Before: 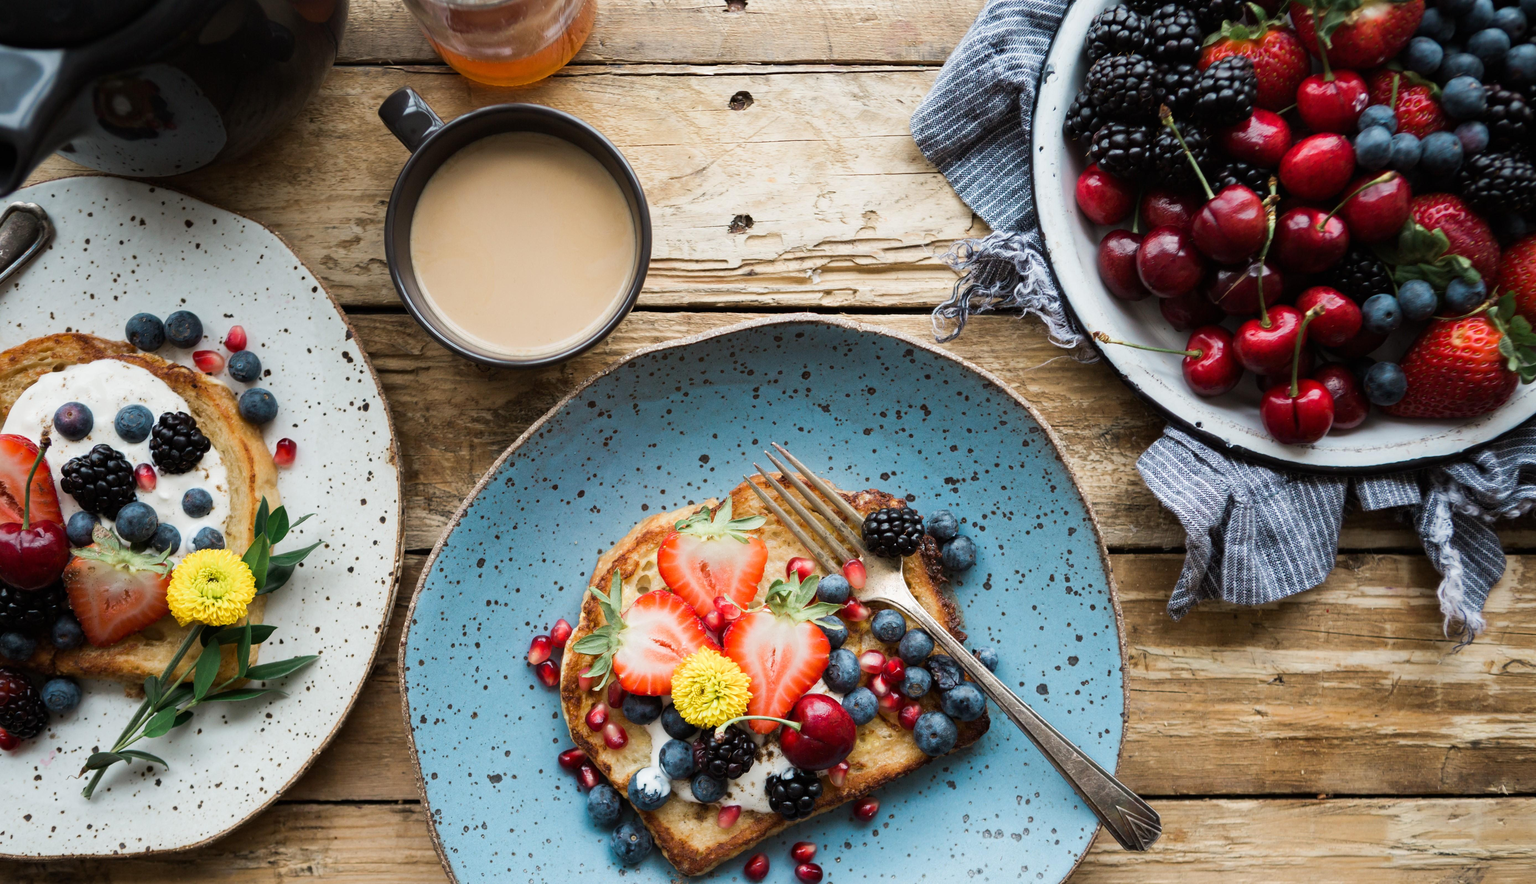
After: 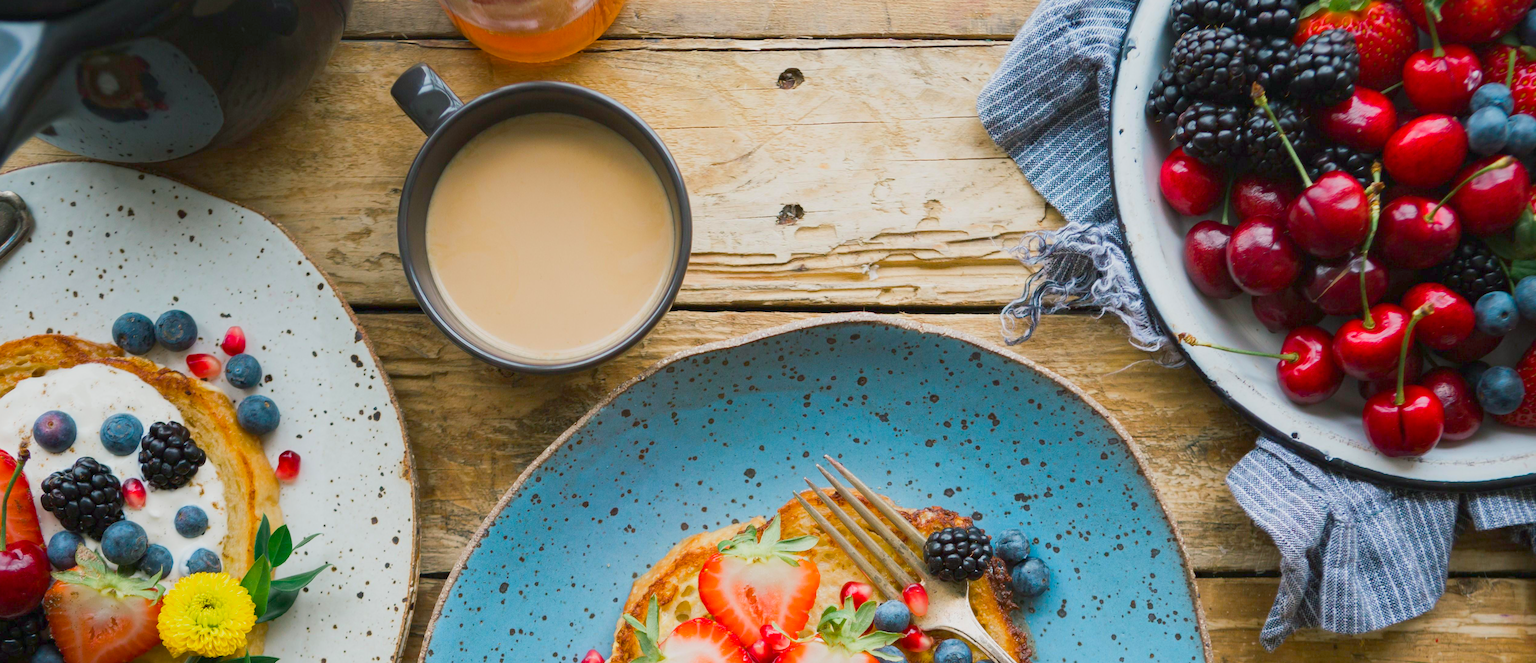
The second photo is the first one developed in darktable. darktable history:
crop: left 1.581%, top 3.377%, right 7.664%, bottom 28.433%
color balance rgb: shadows lift › luminance -7.45%, shadows lift › chroma 2.205%, shadows lift › hue 203.49°, perceptual saturation grading › global saturation 30.417%, perceptual brilliance grading › global brilliance 11.576%, contrast -29.638%
